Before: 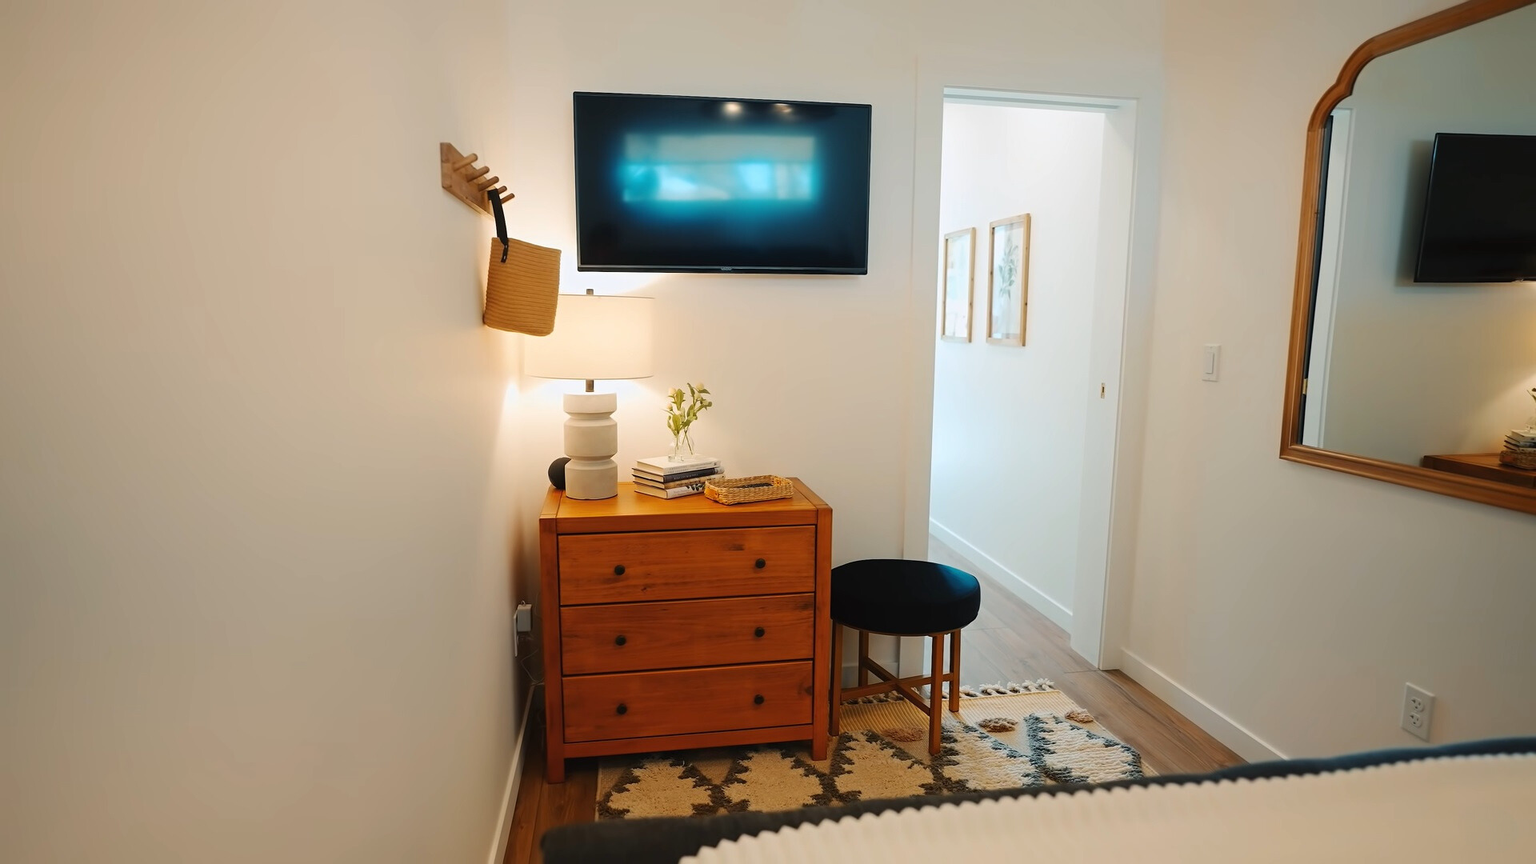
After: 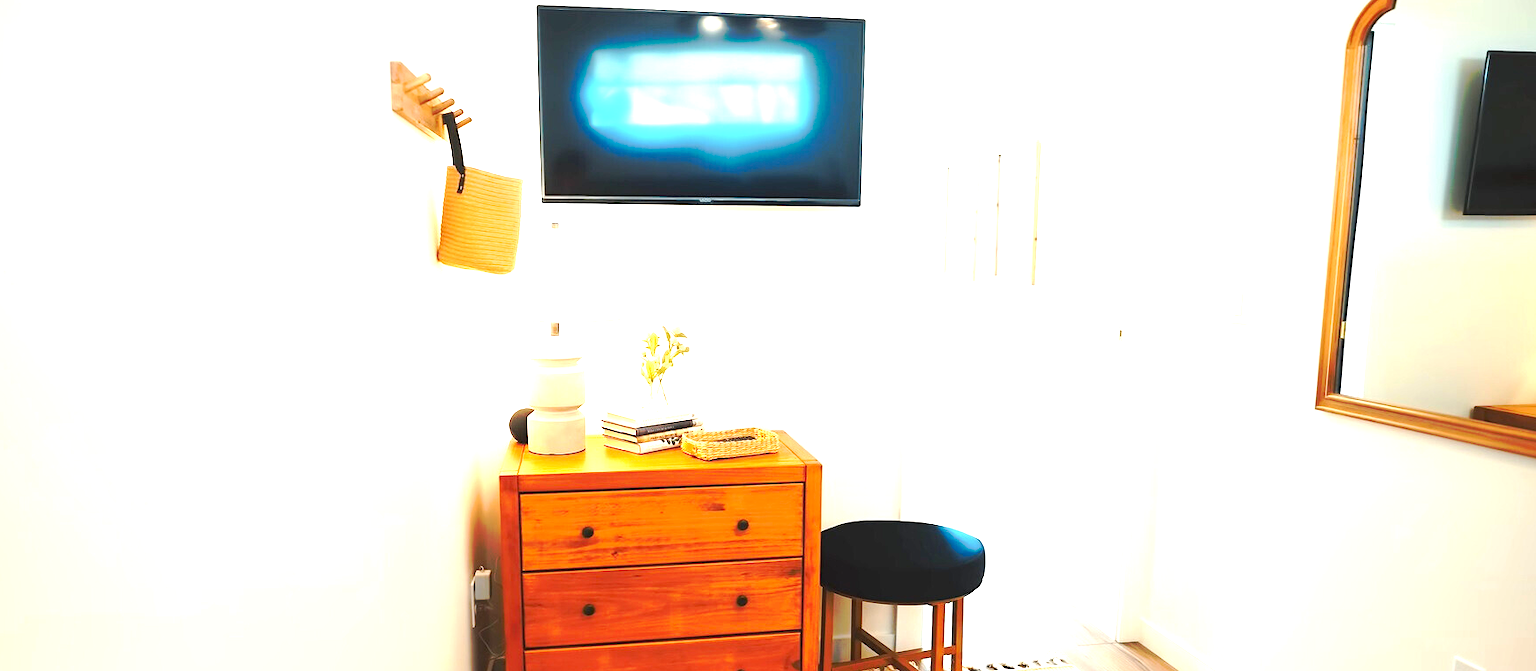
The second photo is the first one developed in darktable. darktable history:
exposure: exposure 2.033 EV, compensate highlight preservation false
tone curve: curves: ch0 [(0, 0) (0.003, 0.003) (0.011, 0.011) (0.025, 0.024) (0.044, 0.044) (0.069, 0.068) (0.1, 0.098) (0.136, 0.133) (0.177, 0.174) (0.224, 0.22) (0.277, 0.272) (0.335, 0.329) (0.399, 0.392) (0.468, 0.46) (0.543, 0.607) (0.623, 0.676) (0.709, 0.75) (0.801, 0.828) (0.898, 0.912) (1, 1)], preserve colors none
crop: left 5.645%, top 10.17%, right 3.578%, bottom 19.362%
